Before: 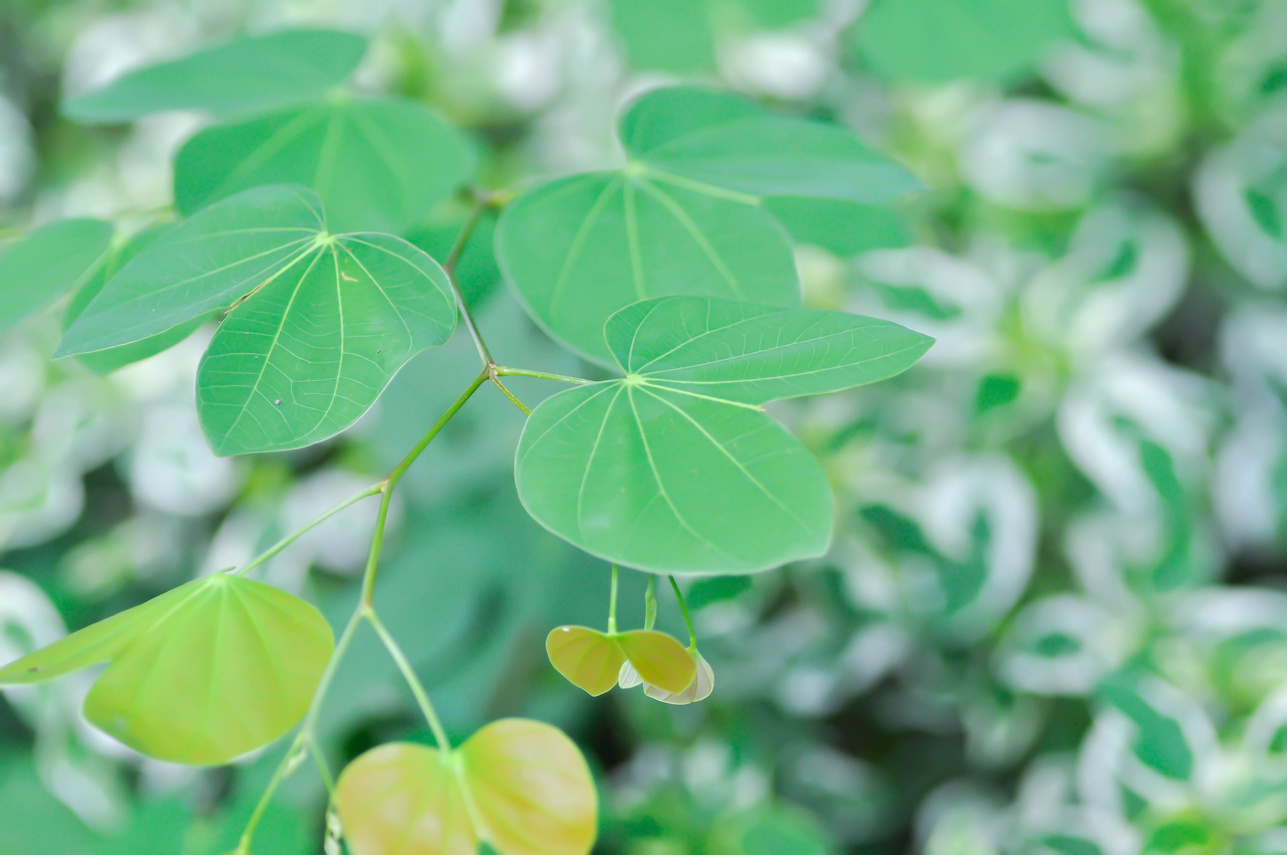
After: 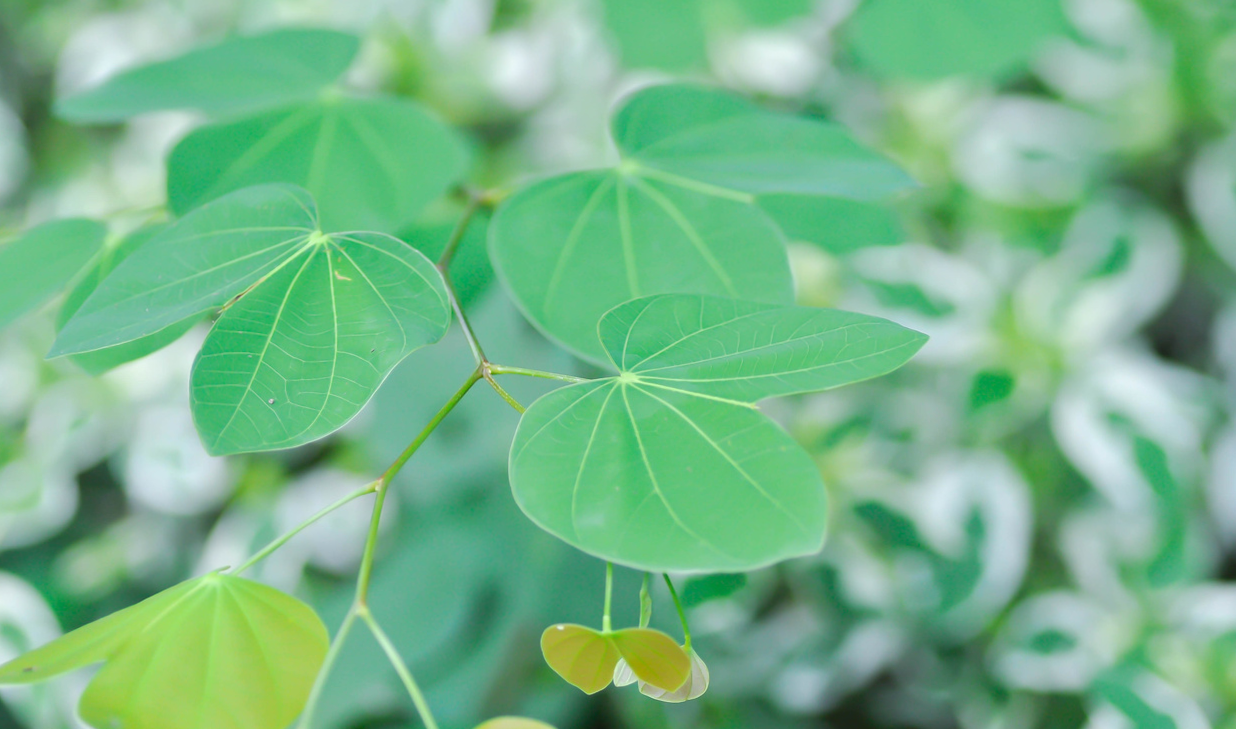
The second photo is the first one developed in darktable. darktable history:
crop and rotate: angle 0.2°, left 0.275%, right 3.127%, bottom 14.18%
bloom: size 3%, threshold 100%, strength 0%
